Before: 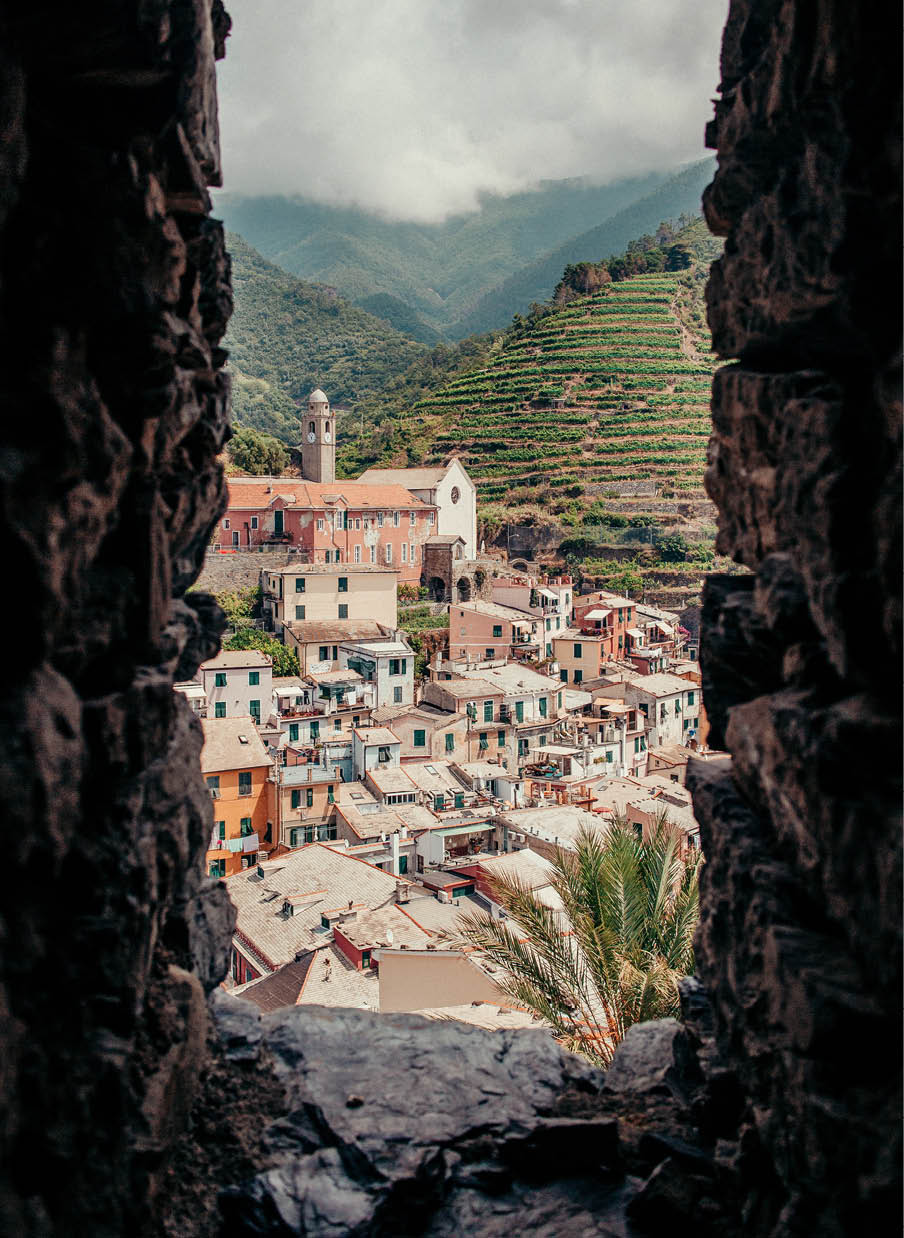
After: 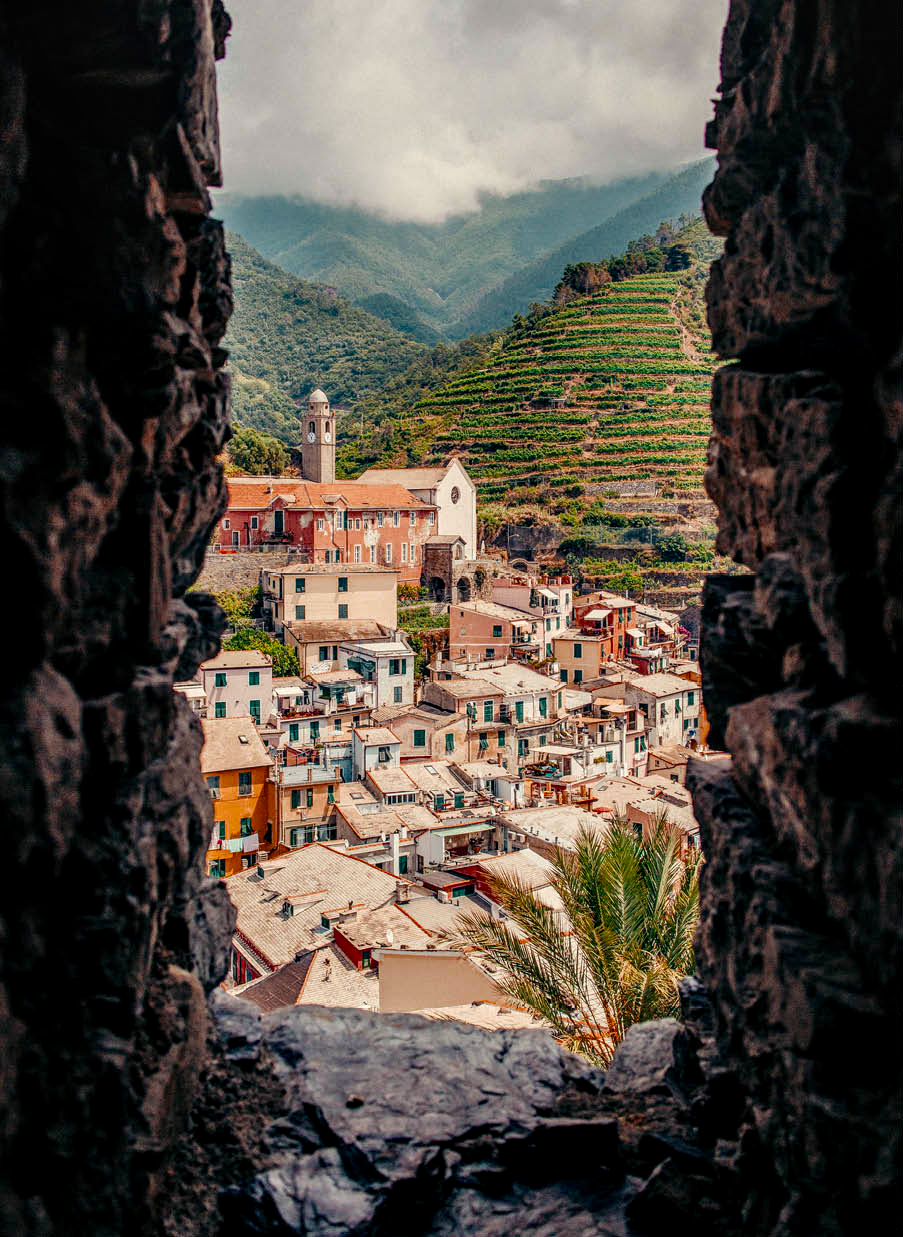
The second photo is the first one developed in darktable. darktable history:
color balance rgb: highlights gain › chroma 0.892%, highlights gain › hue 28.97°, perceptual saturation grading › global saturation 25.488%, global vibrance 15.962%, saturation formula JzAzBz (2021)
local contrast: detail 130%
crop and rotate: left 0.066%, bottom 0.003%
